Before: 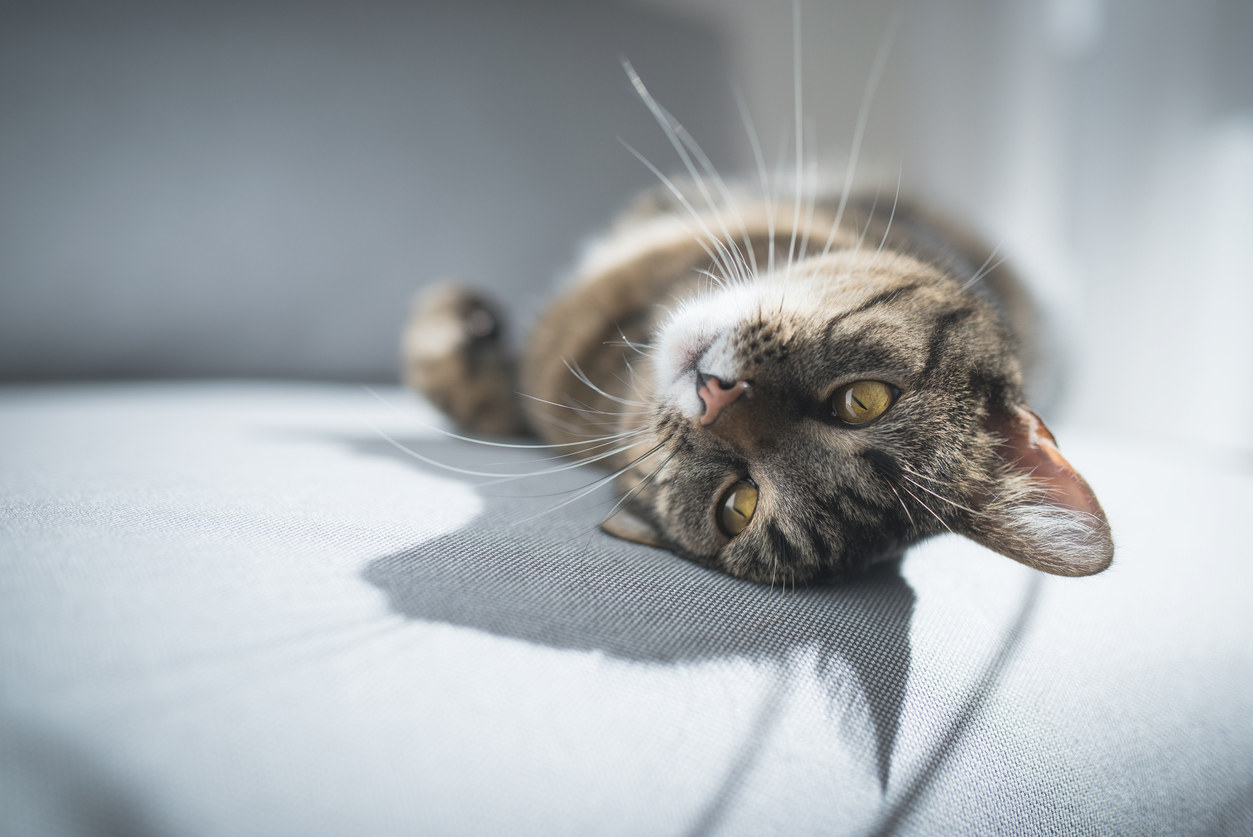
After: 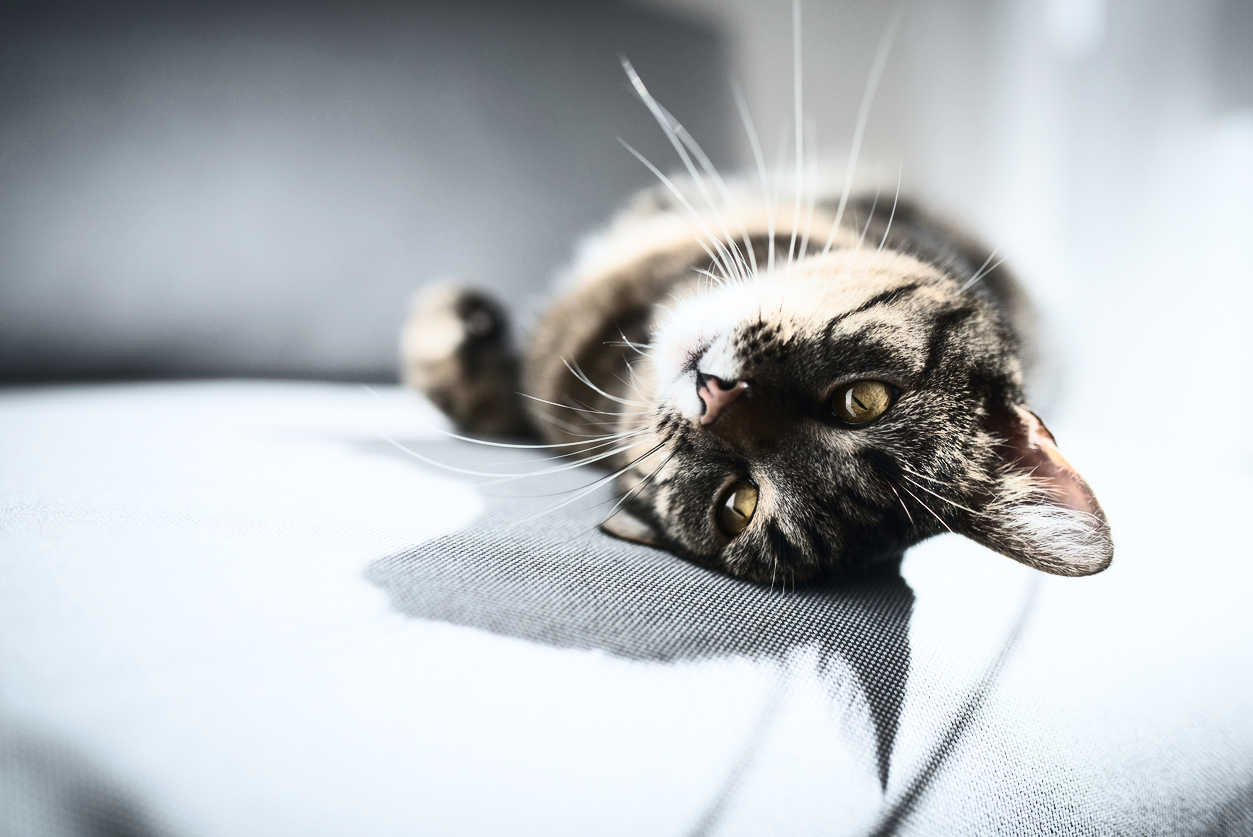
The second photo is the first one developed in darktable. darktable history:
contrast brightness saturation: contrast 0.501, saturation -0.103
